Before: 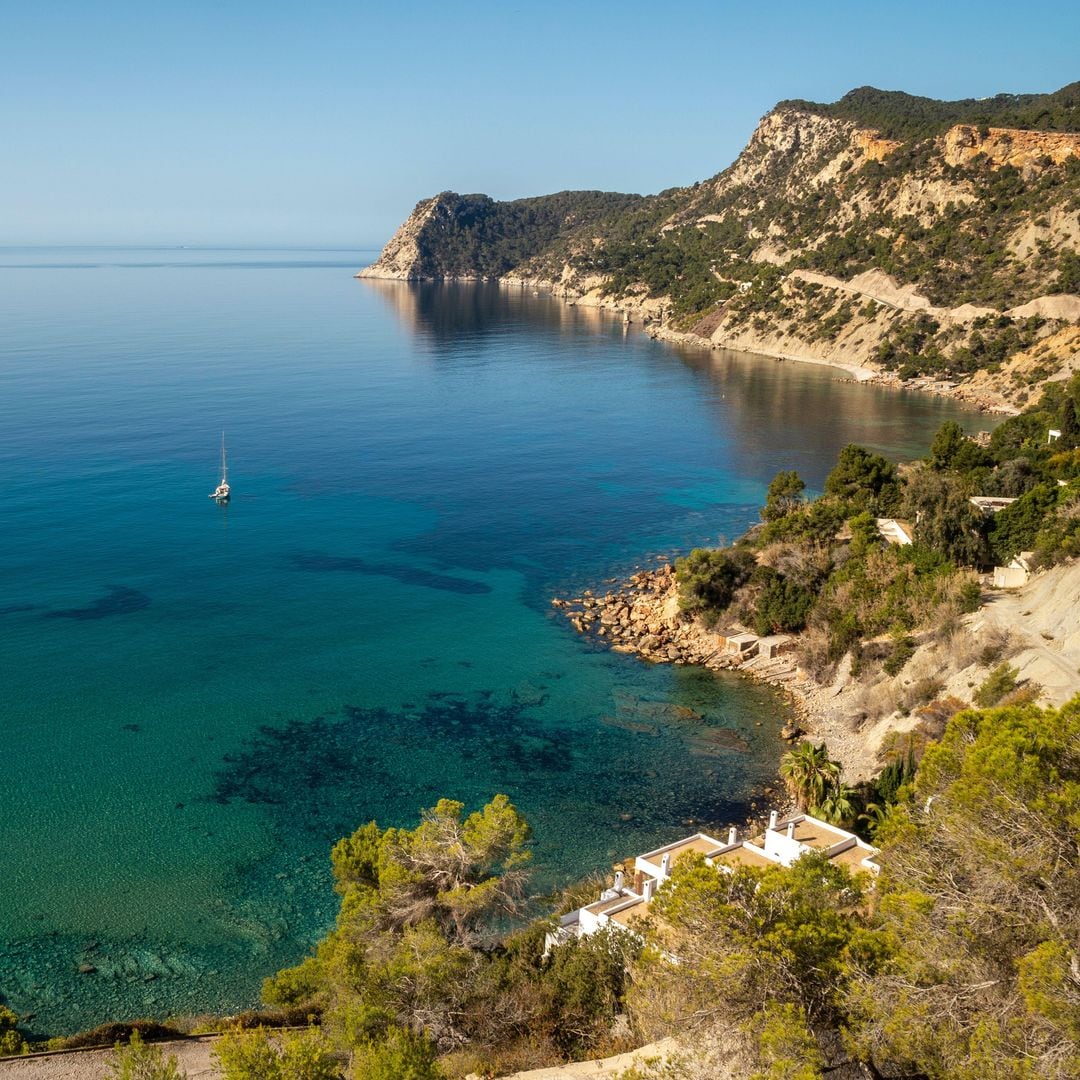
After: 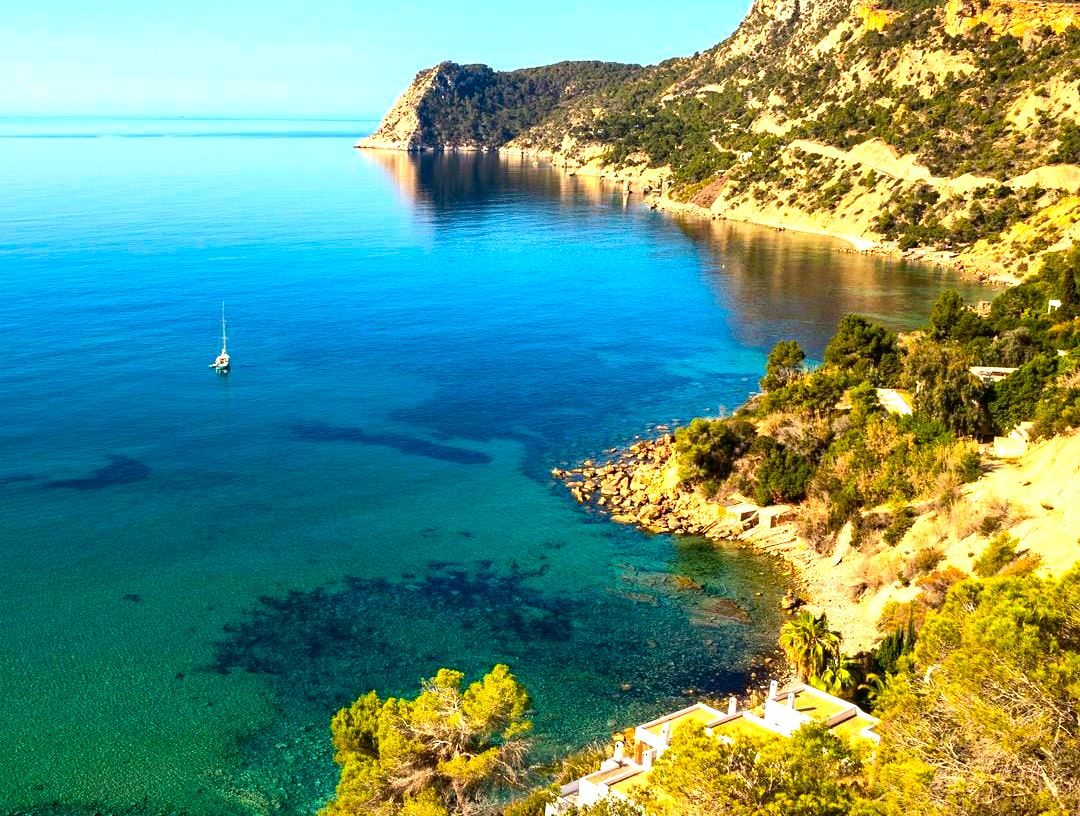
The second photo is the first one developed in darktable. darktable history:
crop and rotate: top 12.104%, bottom 12.282%
contrast brightness saturation: contrast 0.172, saturation 0.301
color balance rgb: perceptual saturation grading › global saturation 0.307%, perceptual brilliance grading › global brilliance 30.524%, global vibrance 20%
haze removal: strength 0.285, distance 0.246, compatibility mode true, adaptive false
exposure: exposure 0.085 EV, compensate exposure bias true, compensate highlight preservation false
